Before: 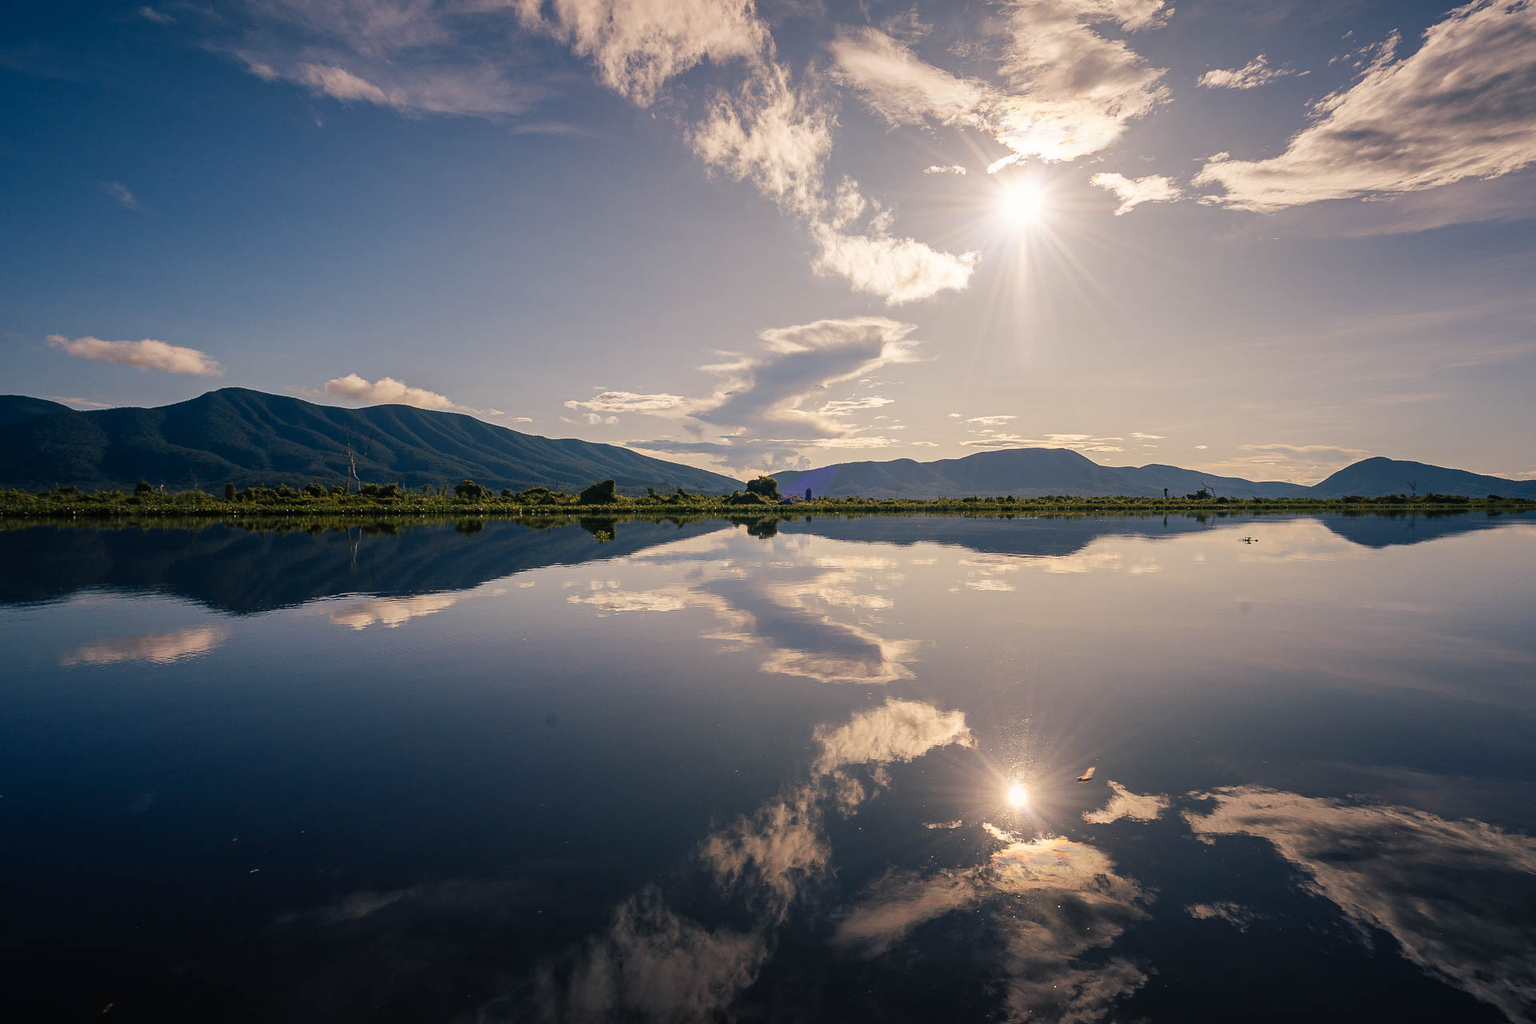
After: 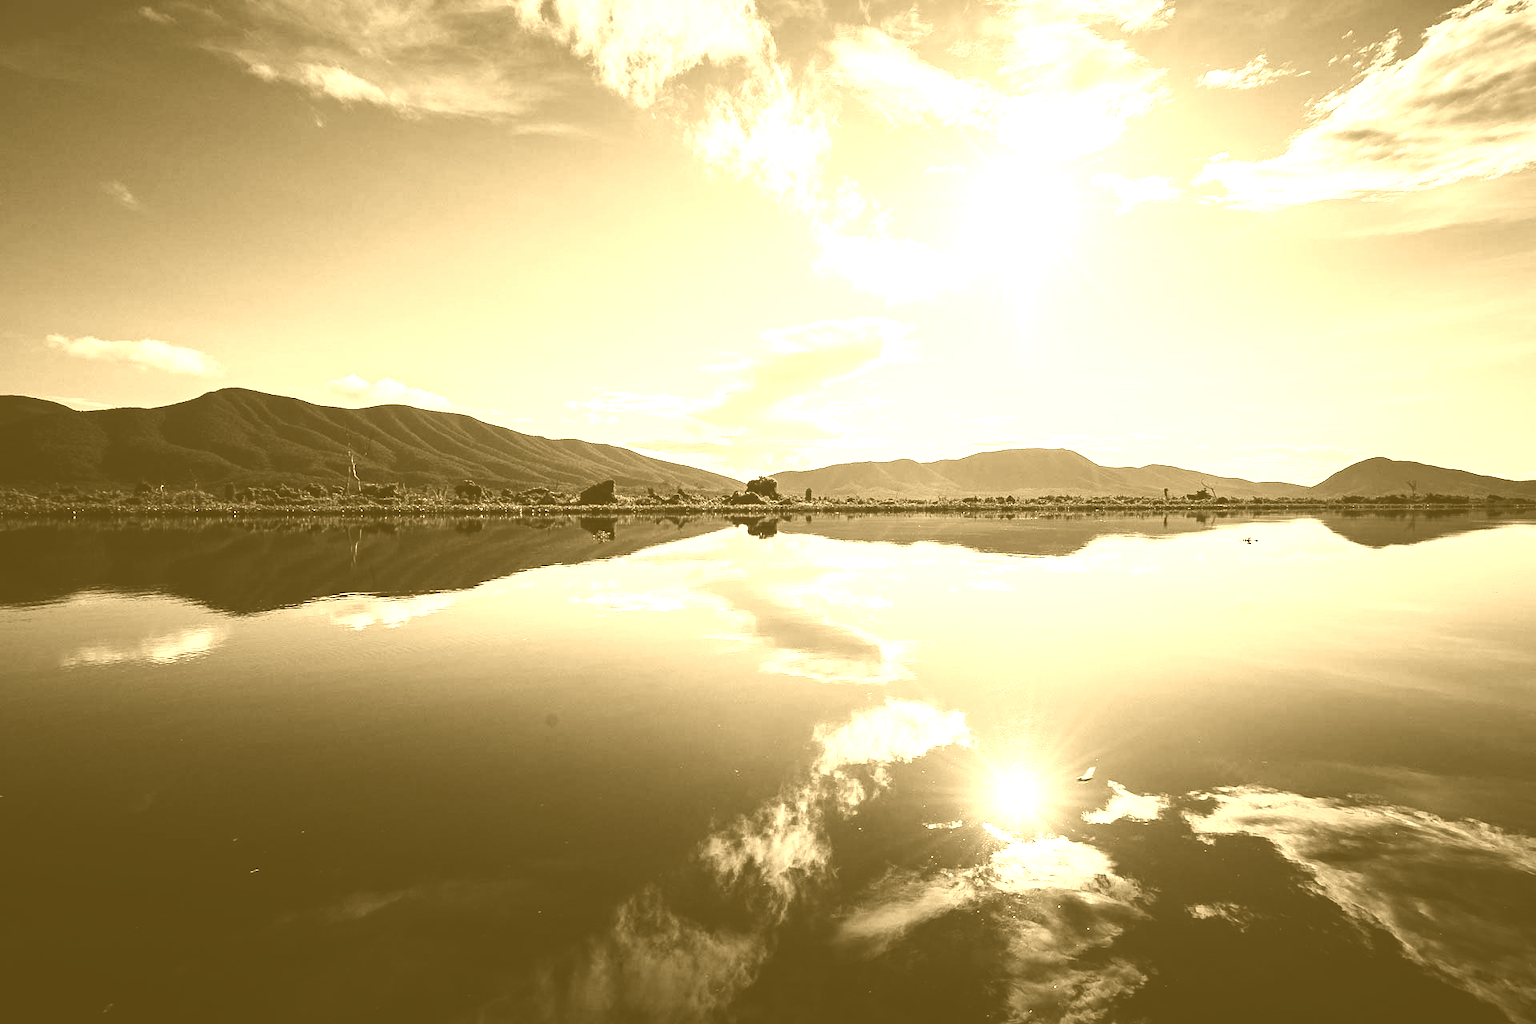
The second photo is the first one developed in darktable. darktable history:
contrast brightness saturation: contrast 0.09, saturation 0.28
base curve: curves: ch0 [(0, 0) (0.036, 0.025) (0.121, 0.166) (0.206, 0.329) (0.605, 0.79) (1, 1)], preserve colors none
colorize: hue 36°, source mix 100%
